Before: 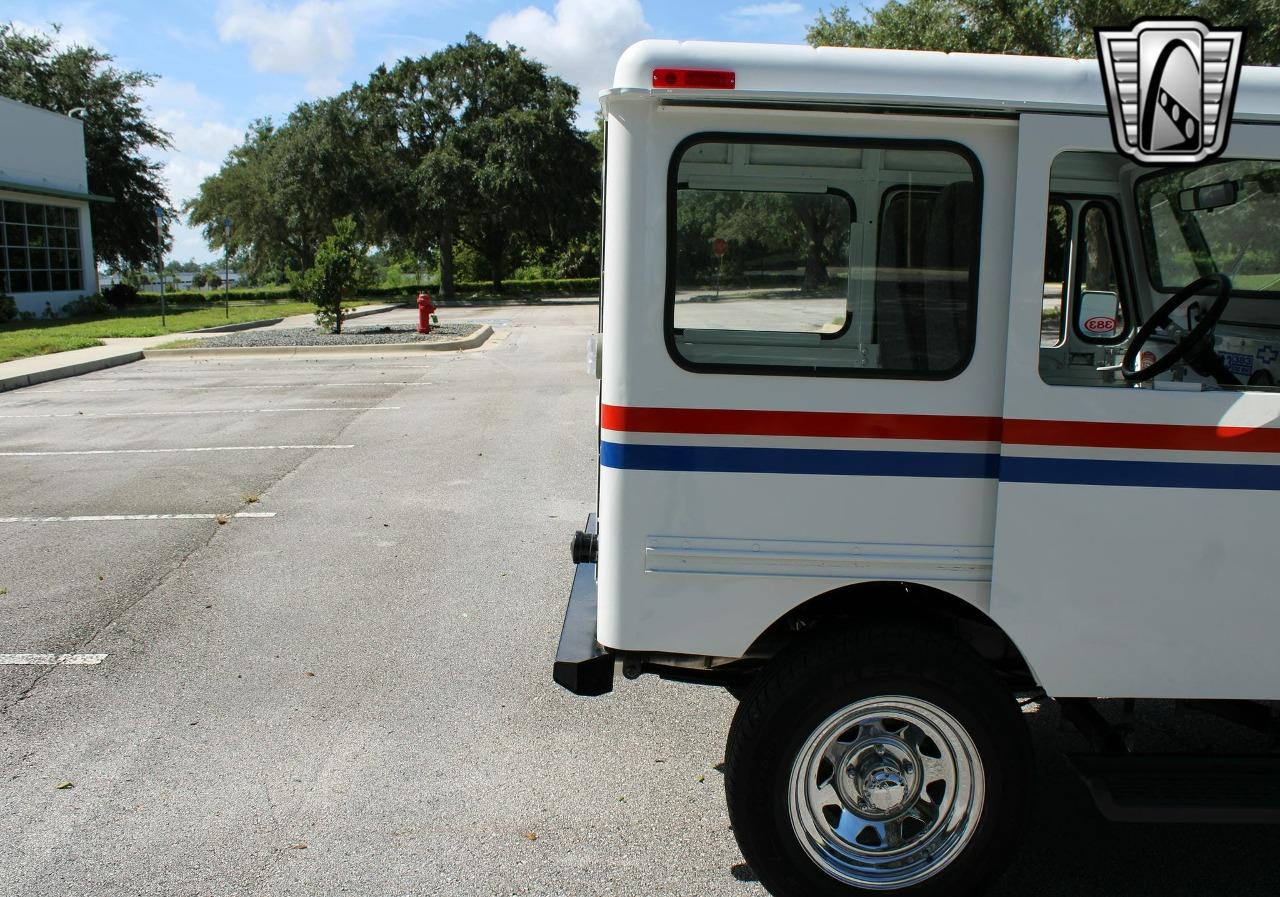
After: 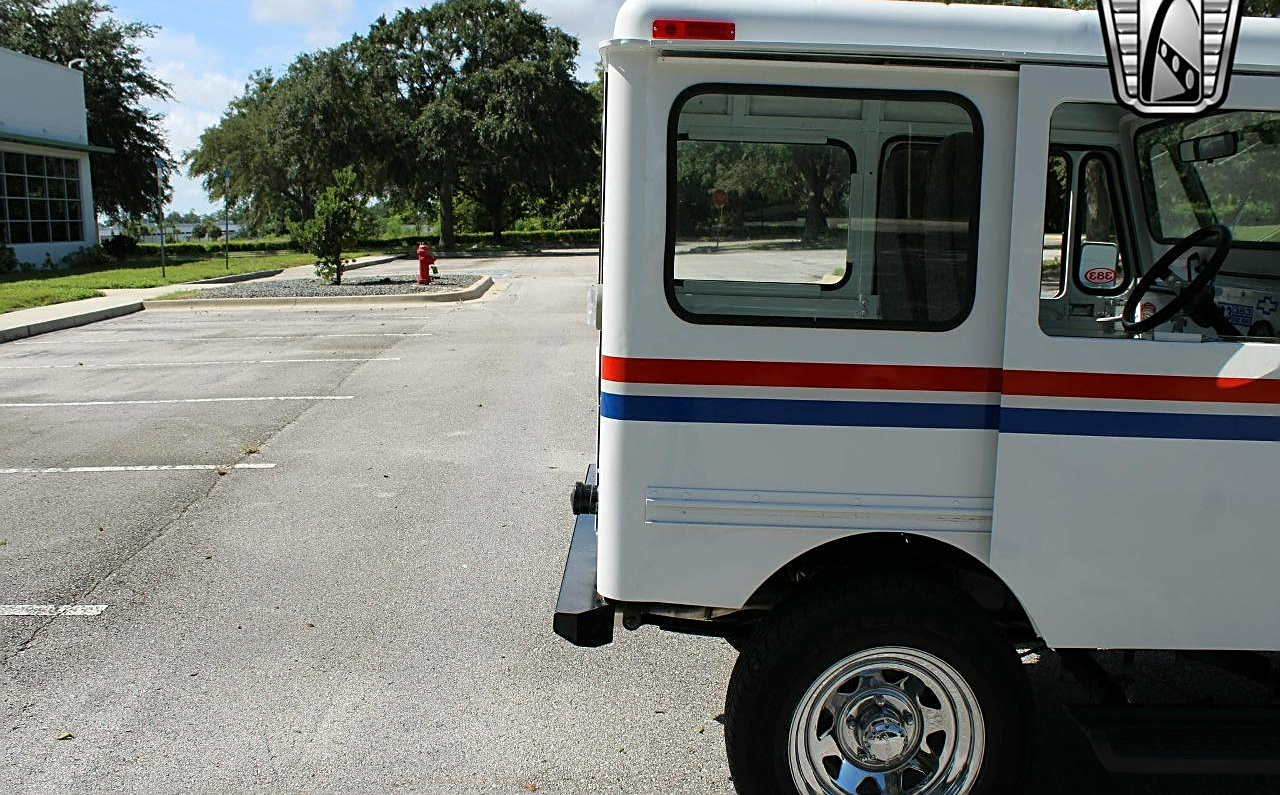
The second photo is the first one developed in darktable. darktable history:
sharpen: on, module defaults
tone equalizer: -8 EV -0.563 EV, smoothing diameter 24.99%, edges refinement/feathering 5.81, preserve details guided filter
crop and rotate: top 5.567%, bottom 5.788%
